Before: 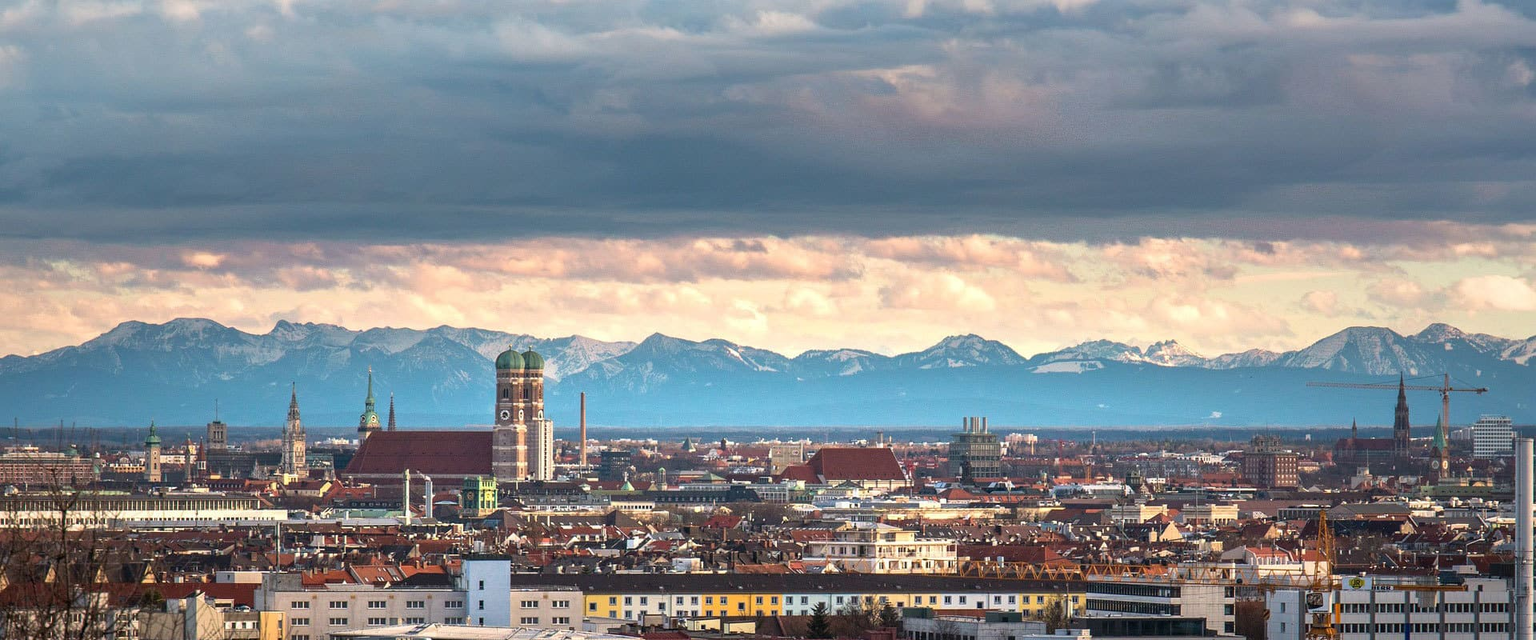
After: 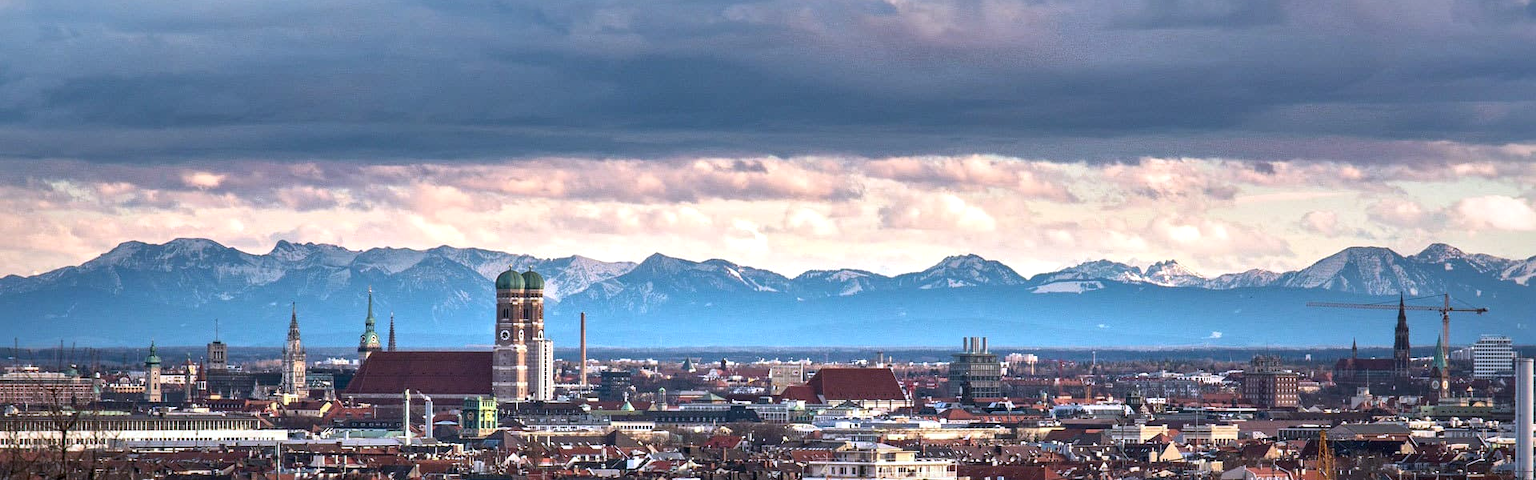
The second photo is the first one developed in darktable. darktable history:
crop and rotate: top 12.5%, bottom 12.5%
local contrast: mode bilateral grid, contrast 25, coarseness 60, detail 151%, midtone range 0.2
white balance: red 0.967, blue 1.119, emerald 0.756
